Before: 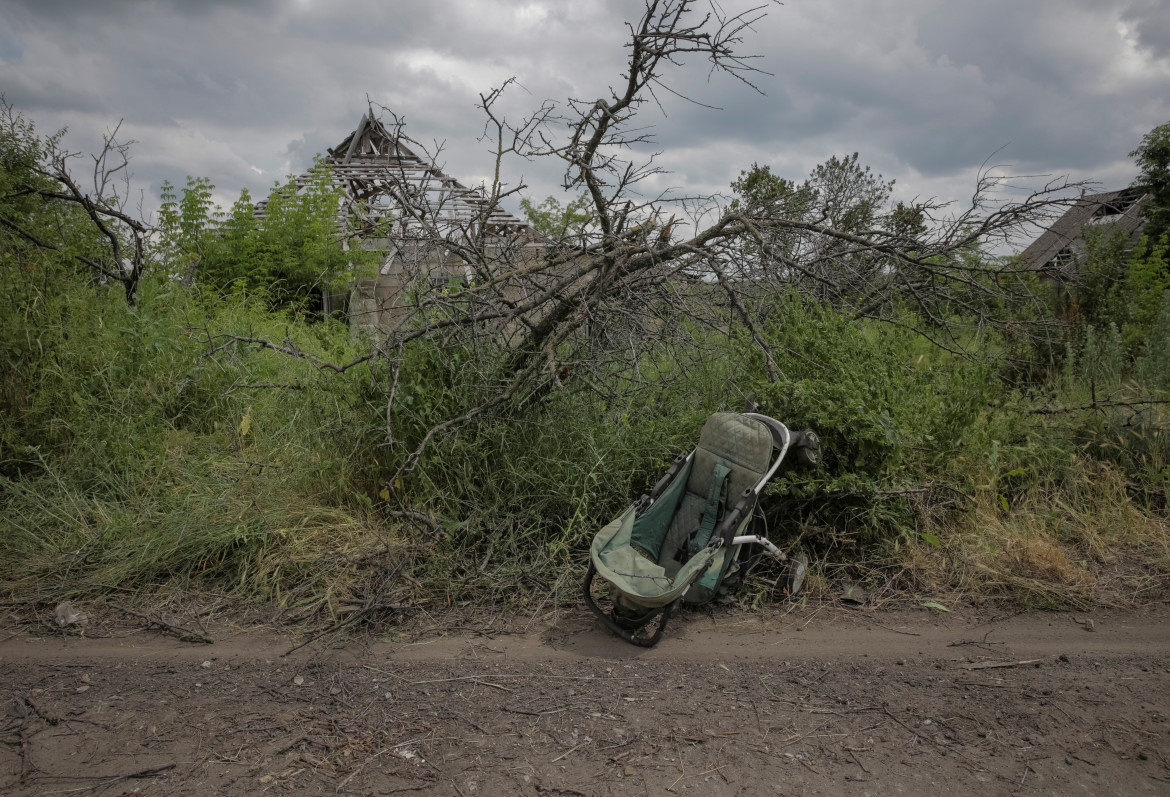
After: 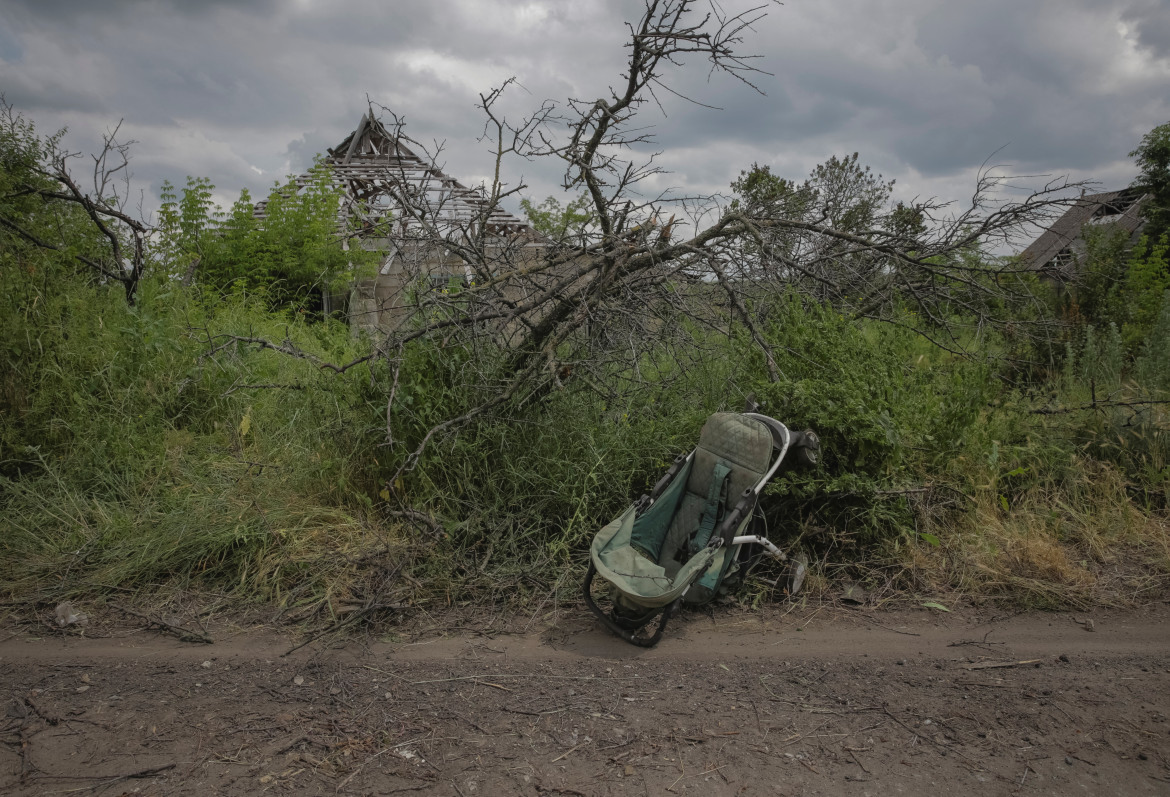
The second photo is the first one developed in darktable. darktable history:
color correction: highlights b* 0.038, saturation 1.12
contrast brightness saturation: contrast -0.066, brightness -0.034, saturation -0.11
